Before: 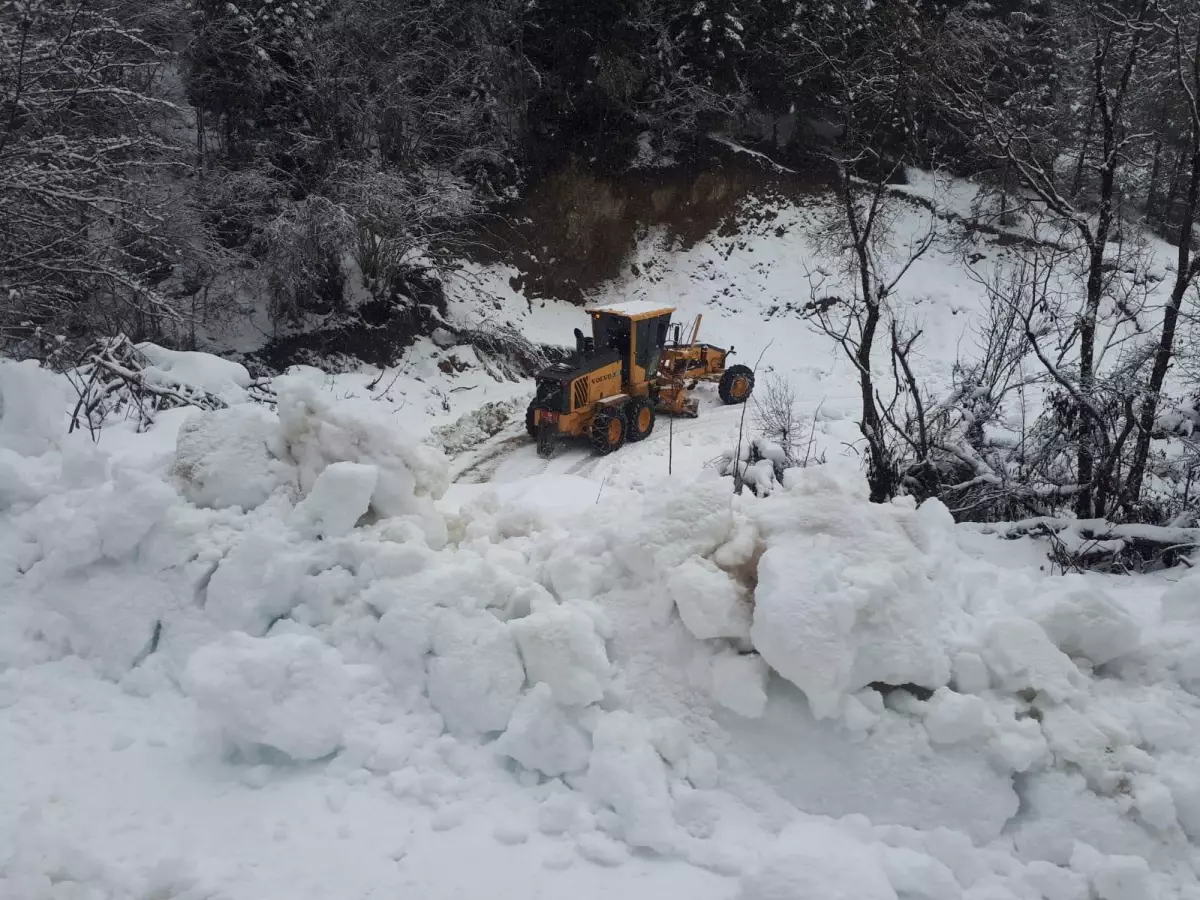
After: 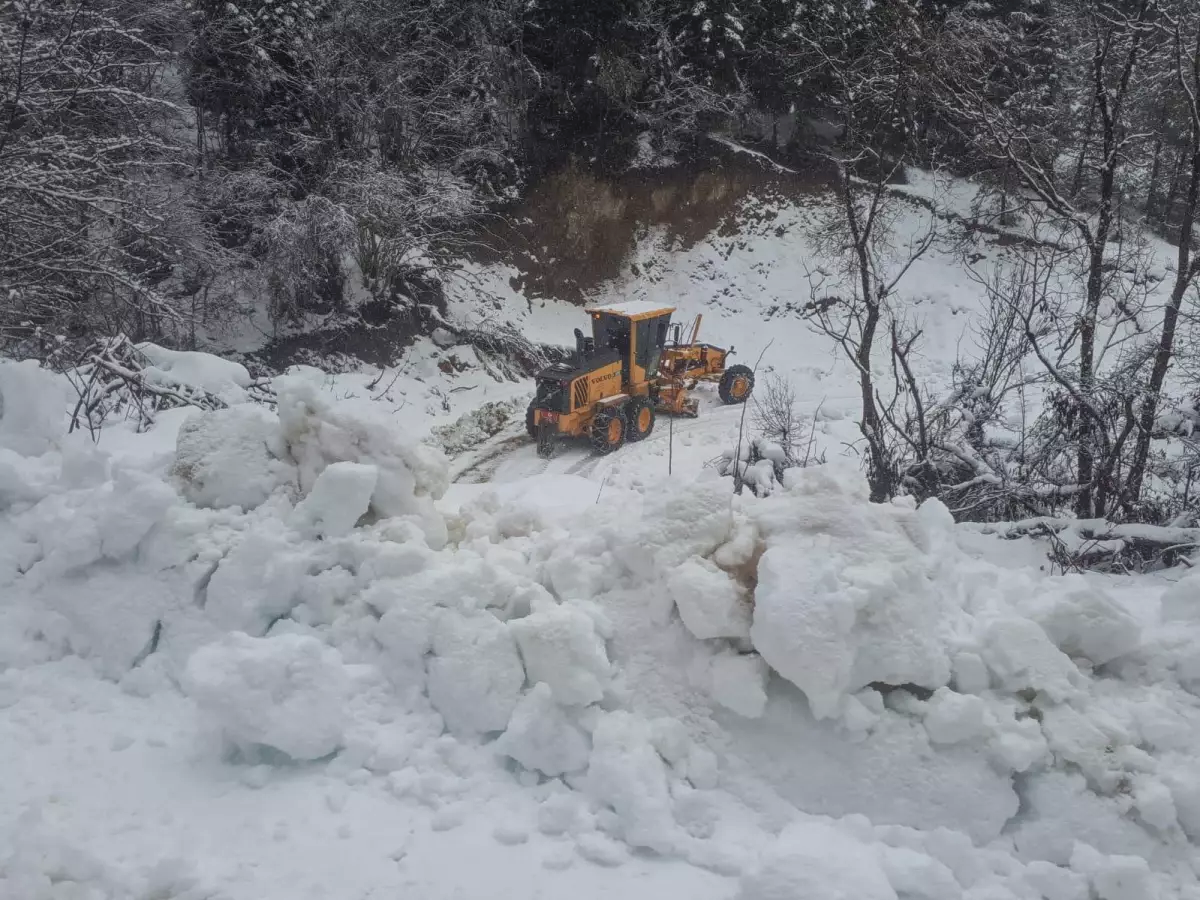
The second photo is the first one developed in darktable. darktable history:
local contrast: highlights 73%, shadows 17%, midtone range 0.197
shadows and highlights: shadows 36.43, highlights -27.86, soften with gaussian
